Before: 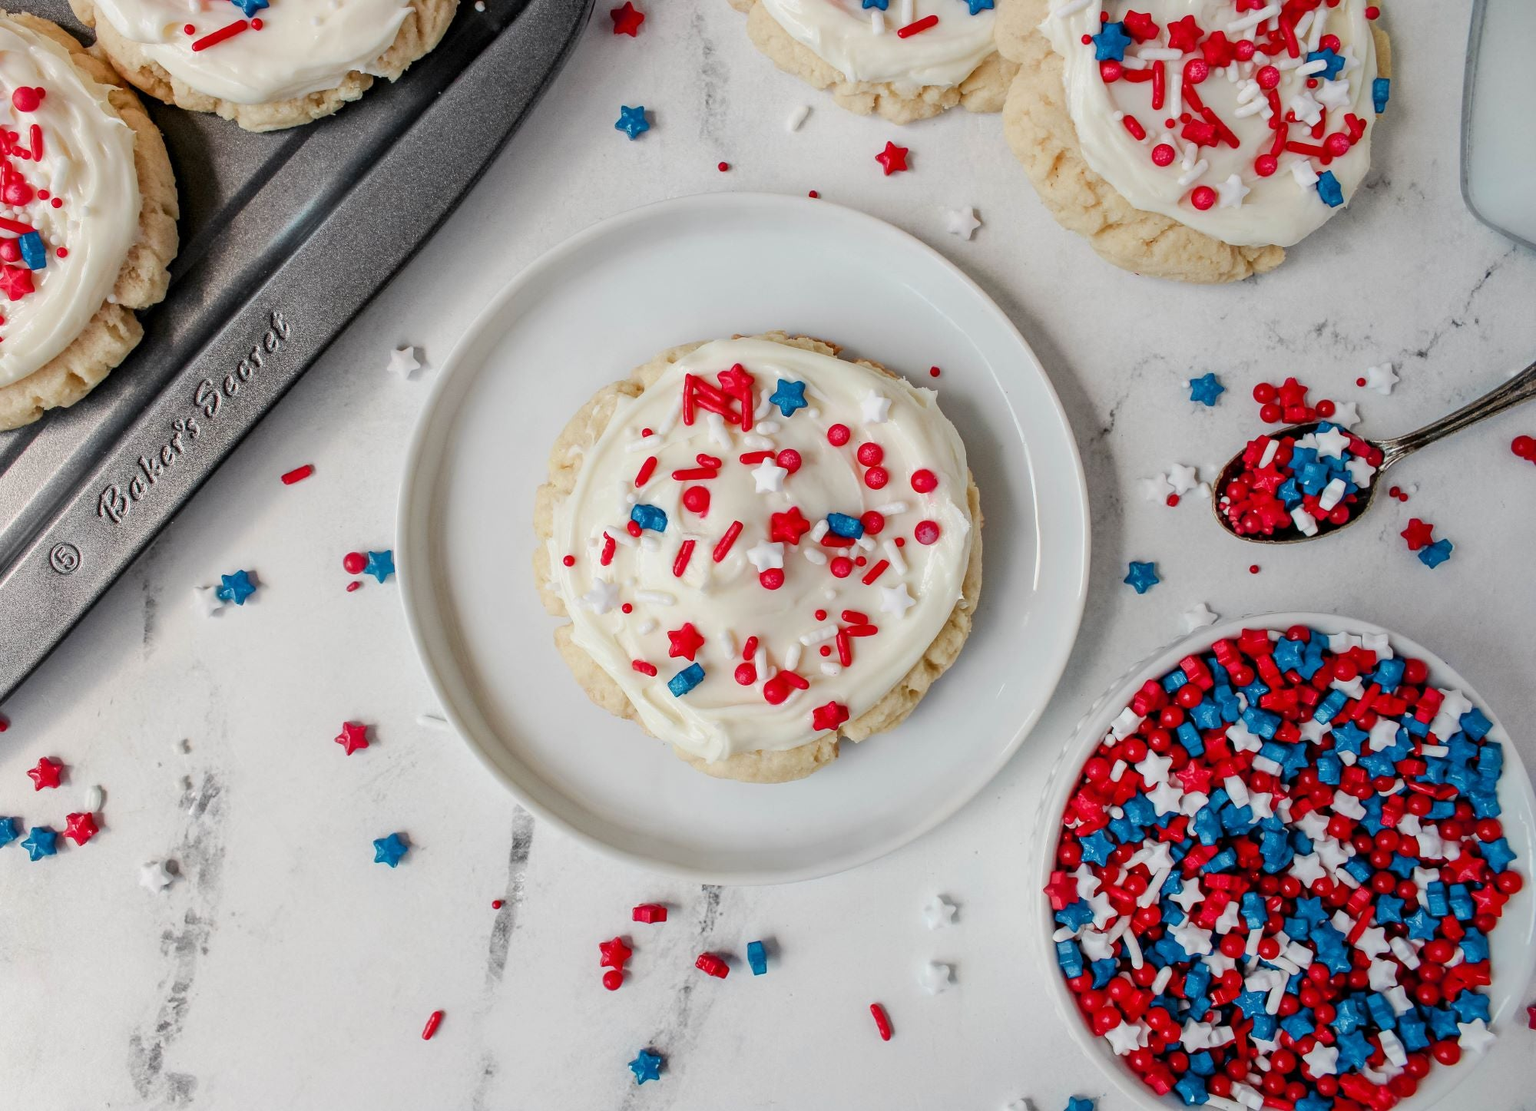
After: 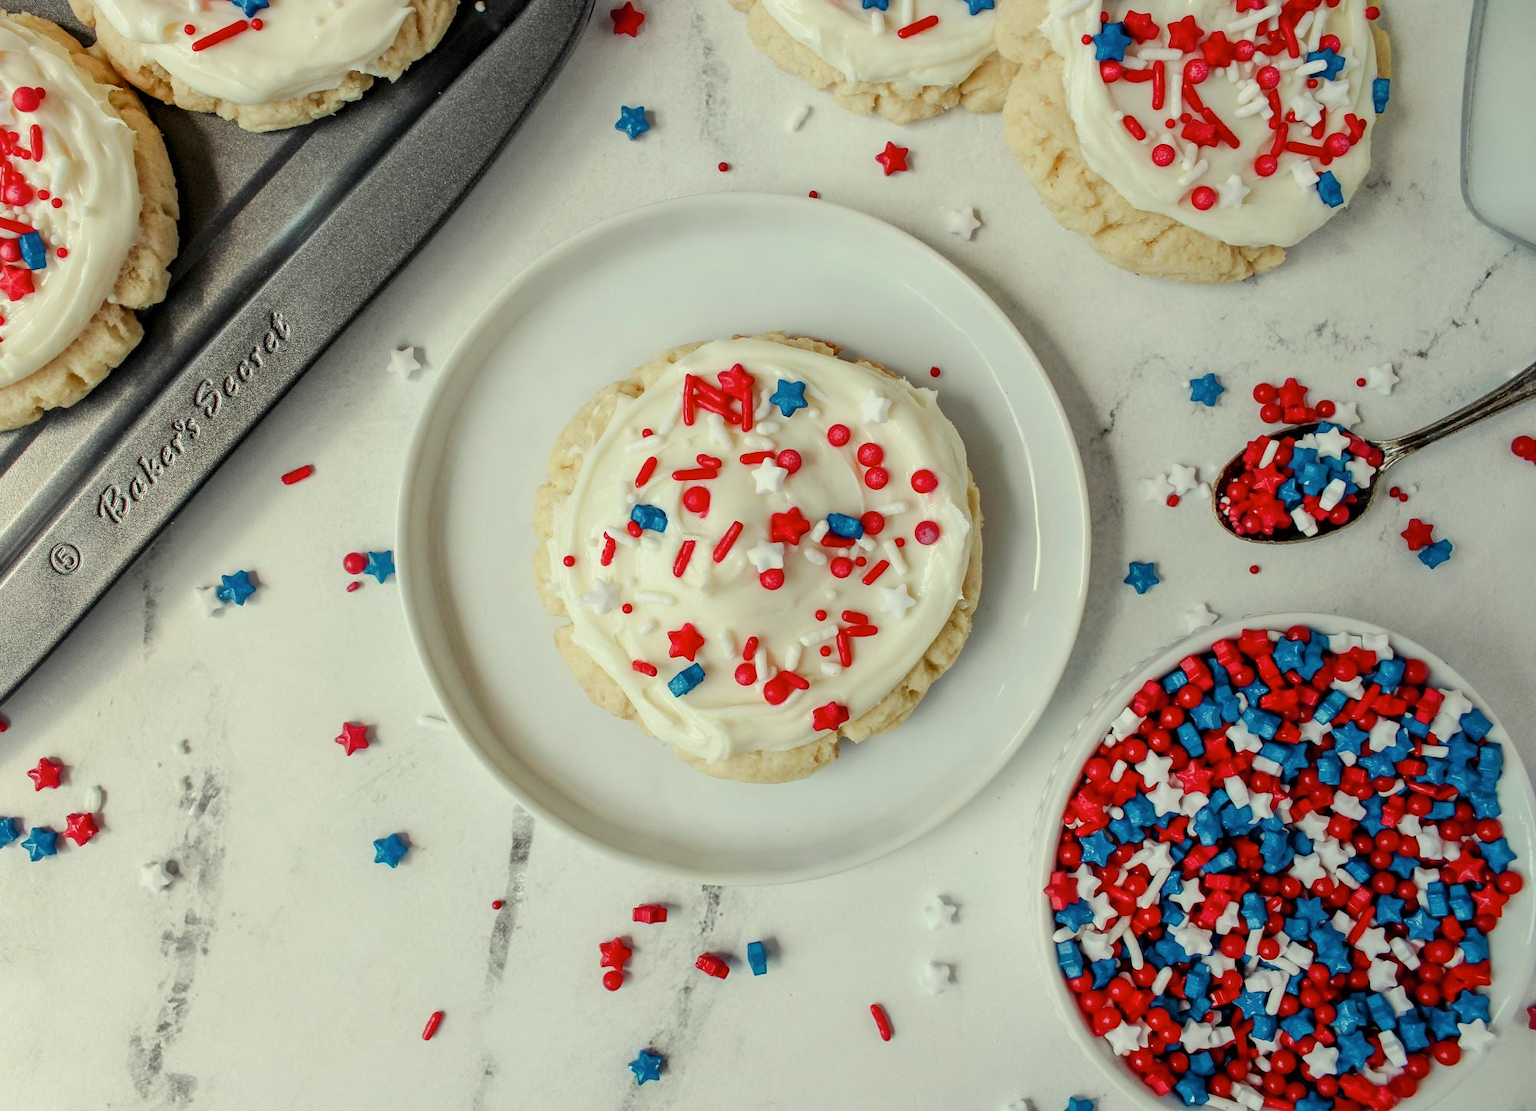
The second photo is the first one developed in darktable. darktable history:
color correction: highlights a* -5.93, highlights b* 11.2
